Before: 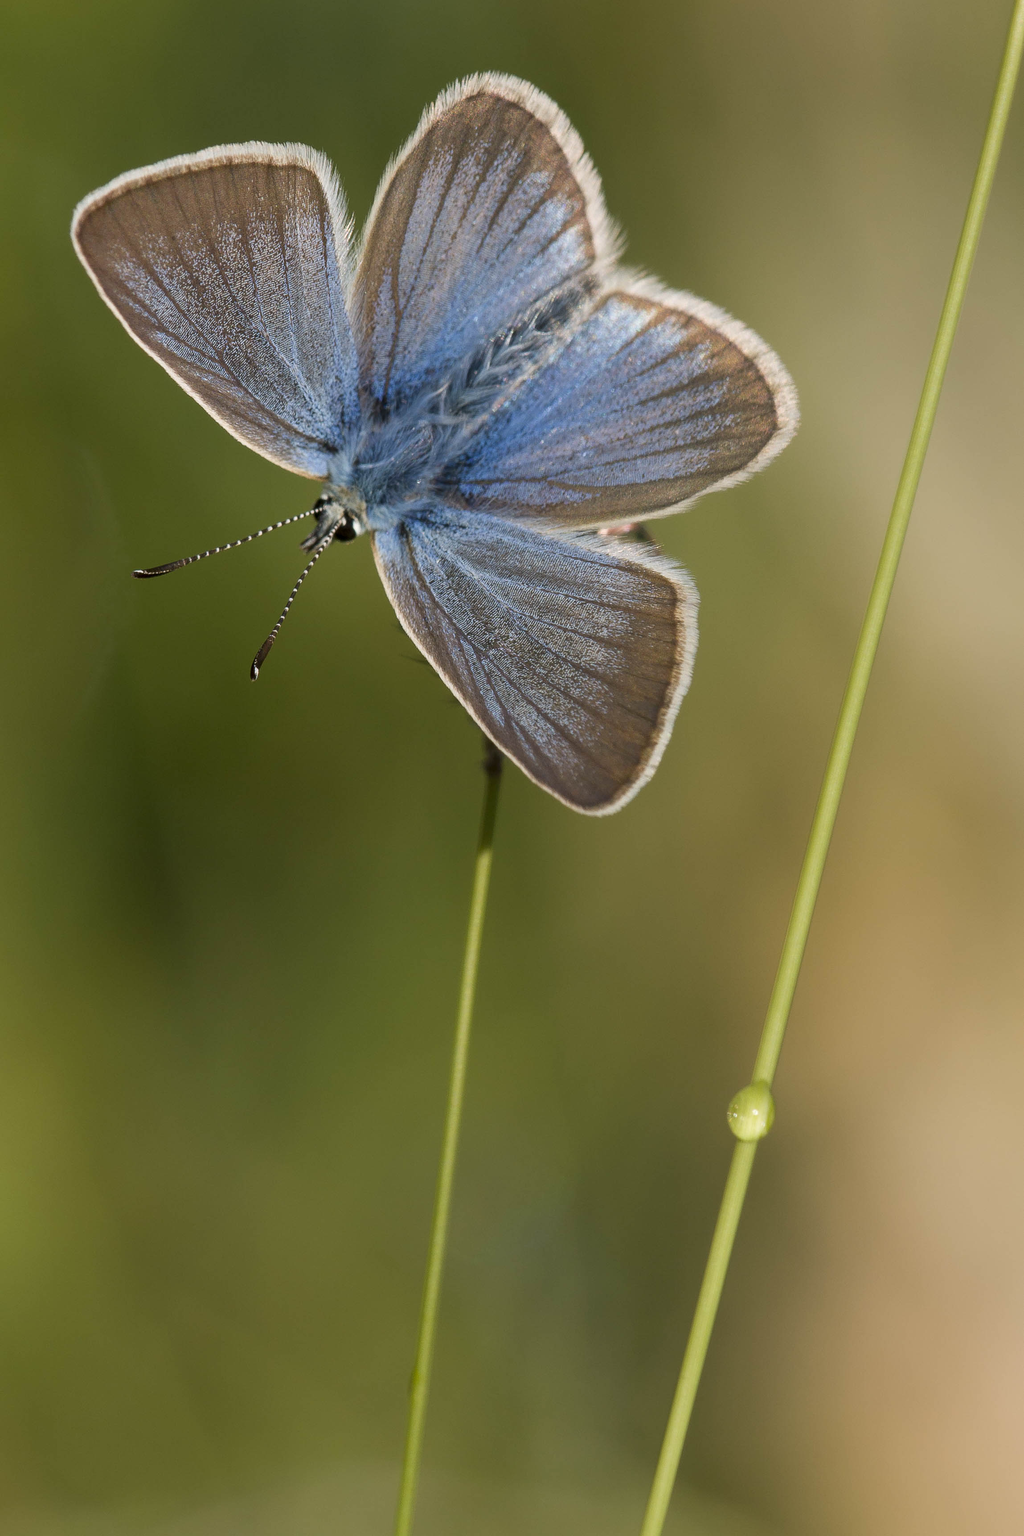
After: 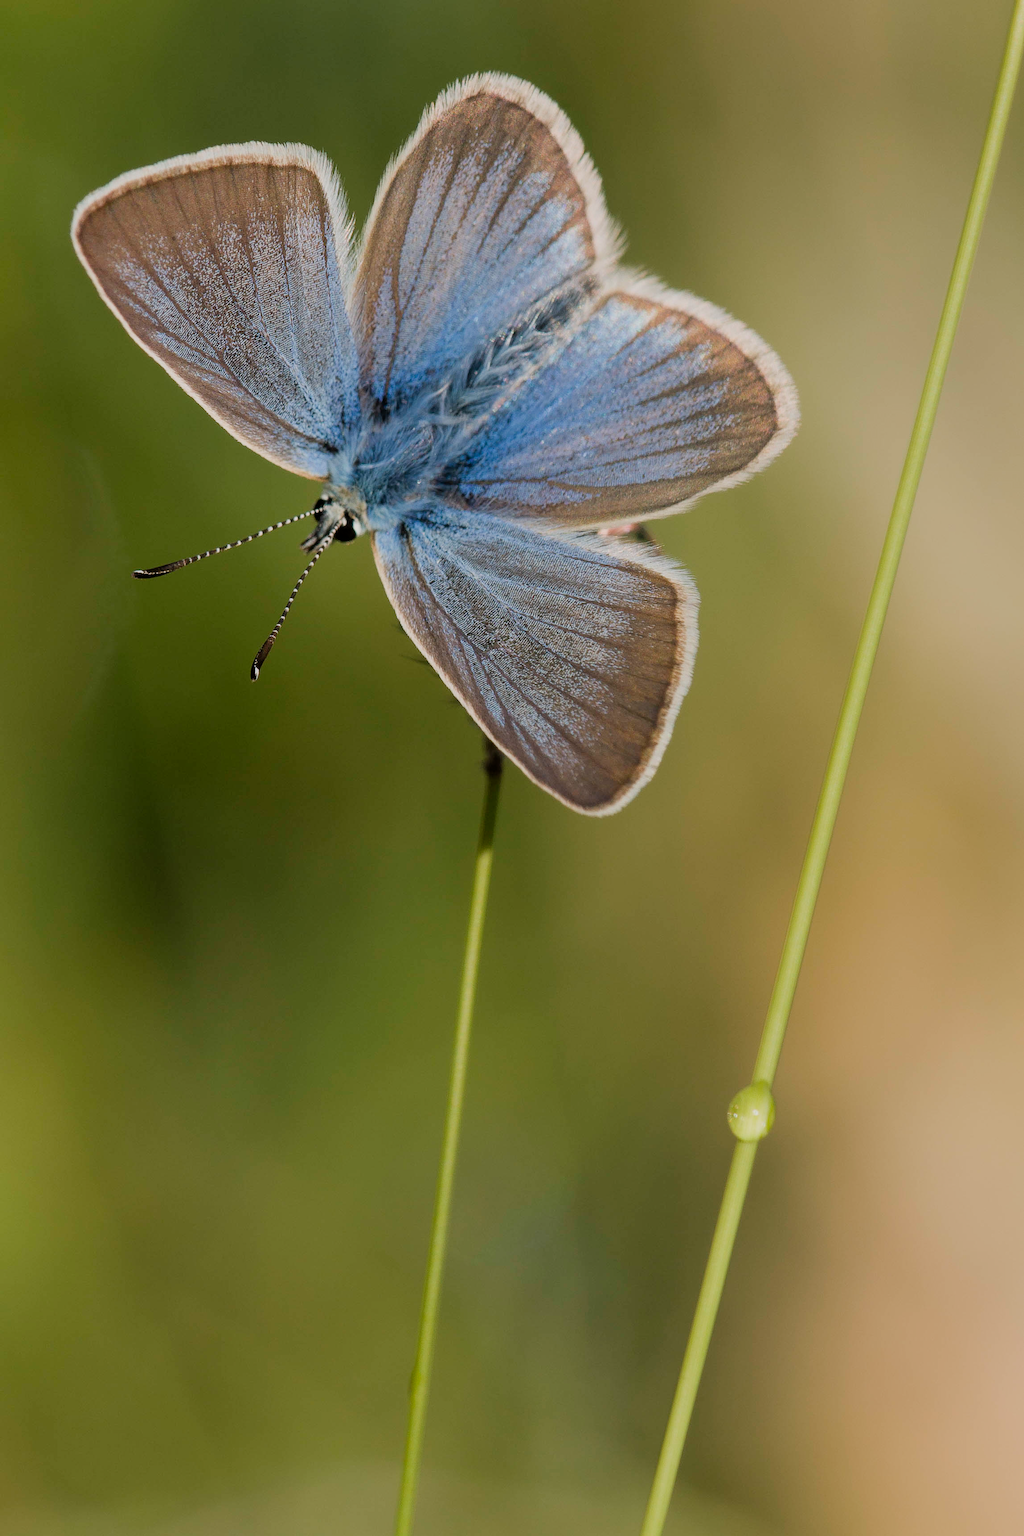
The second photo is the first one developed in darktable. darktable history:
filmic rgb: black relative exposure -7.65 EV, white relative exposure 4.56 EV, hardness 3.61, iterations of high-quality reconstruction 0
exposure: exposure 0.207 EV, compensate highlight preservation false
